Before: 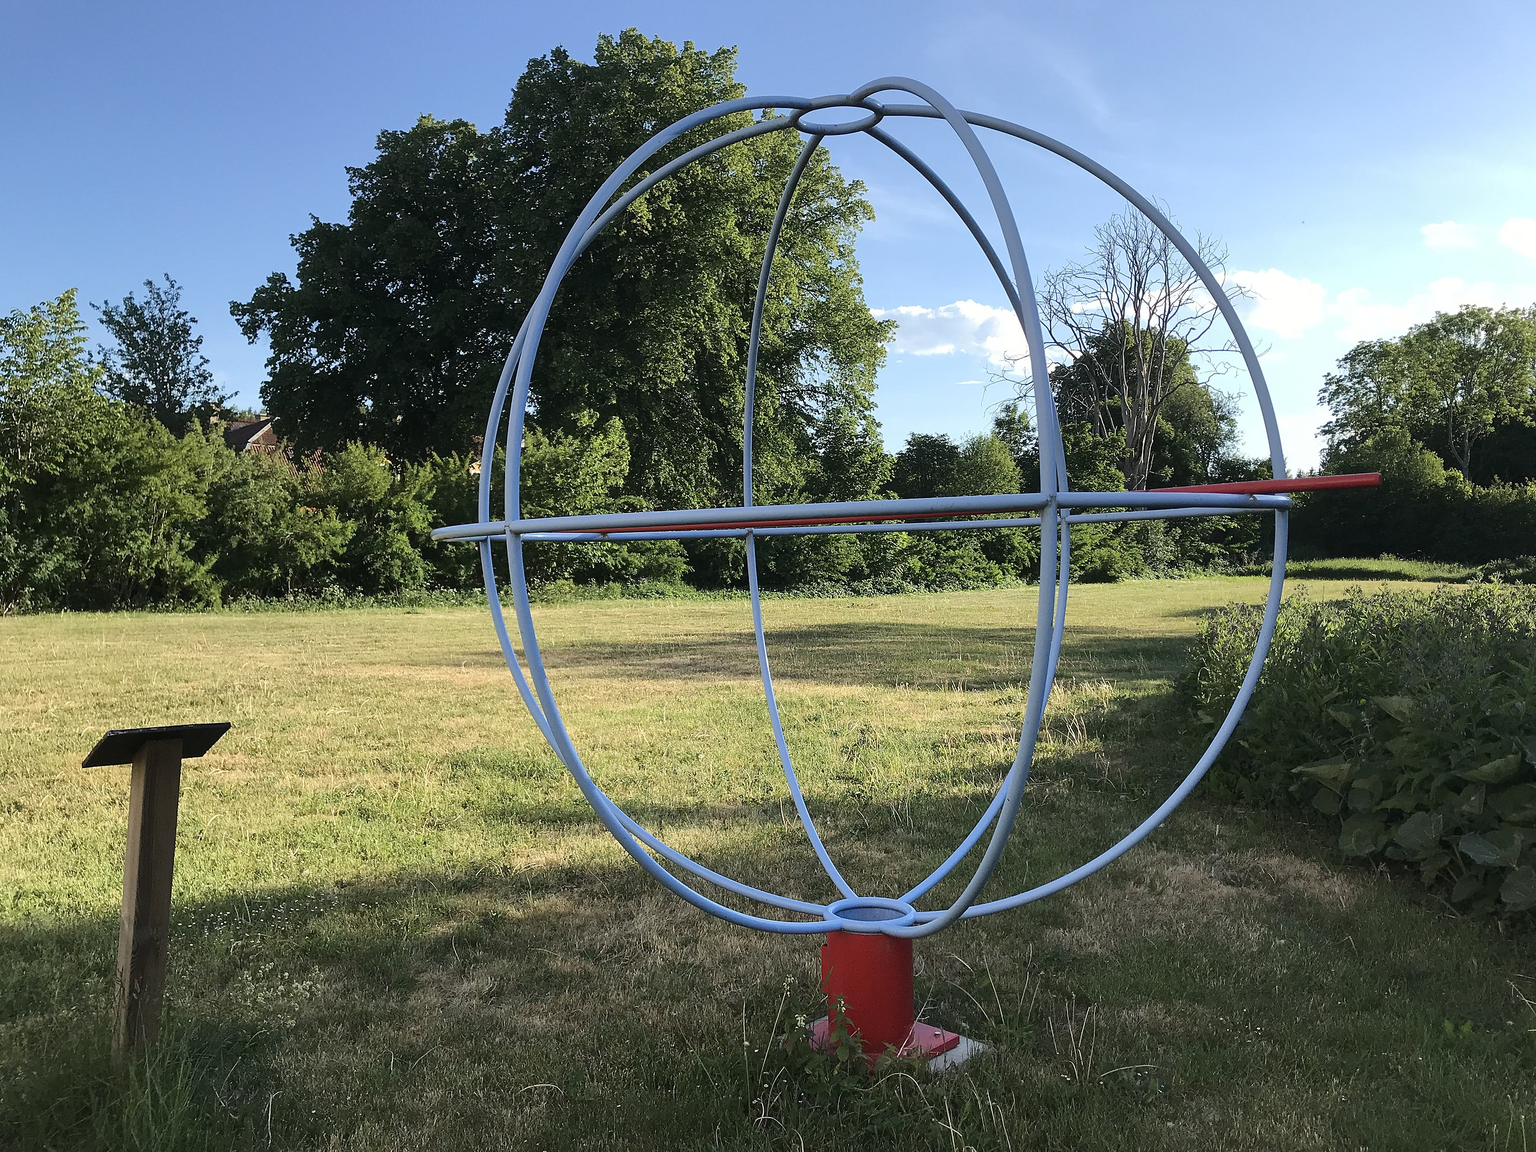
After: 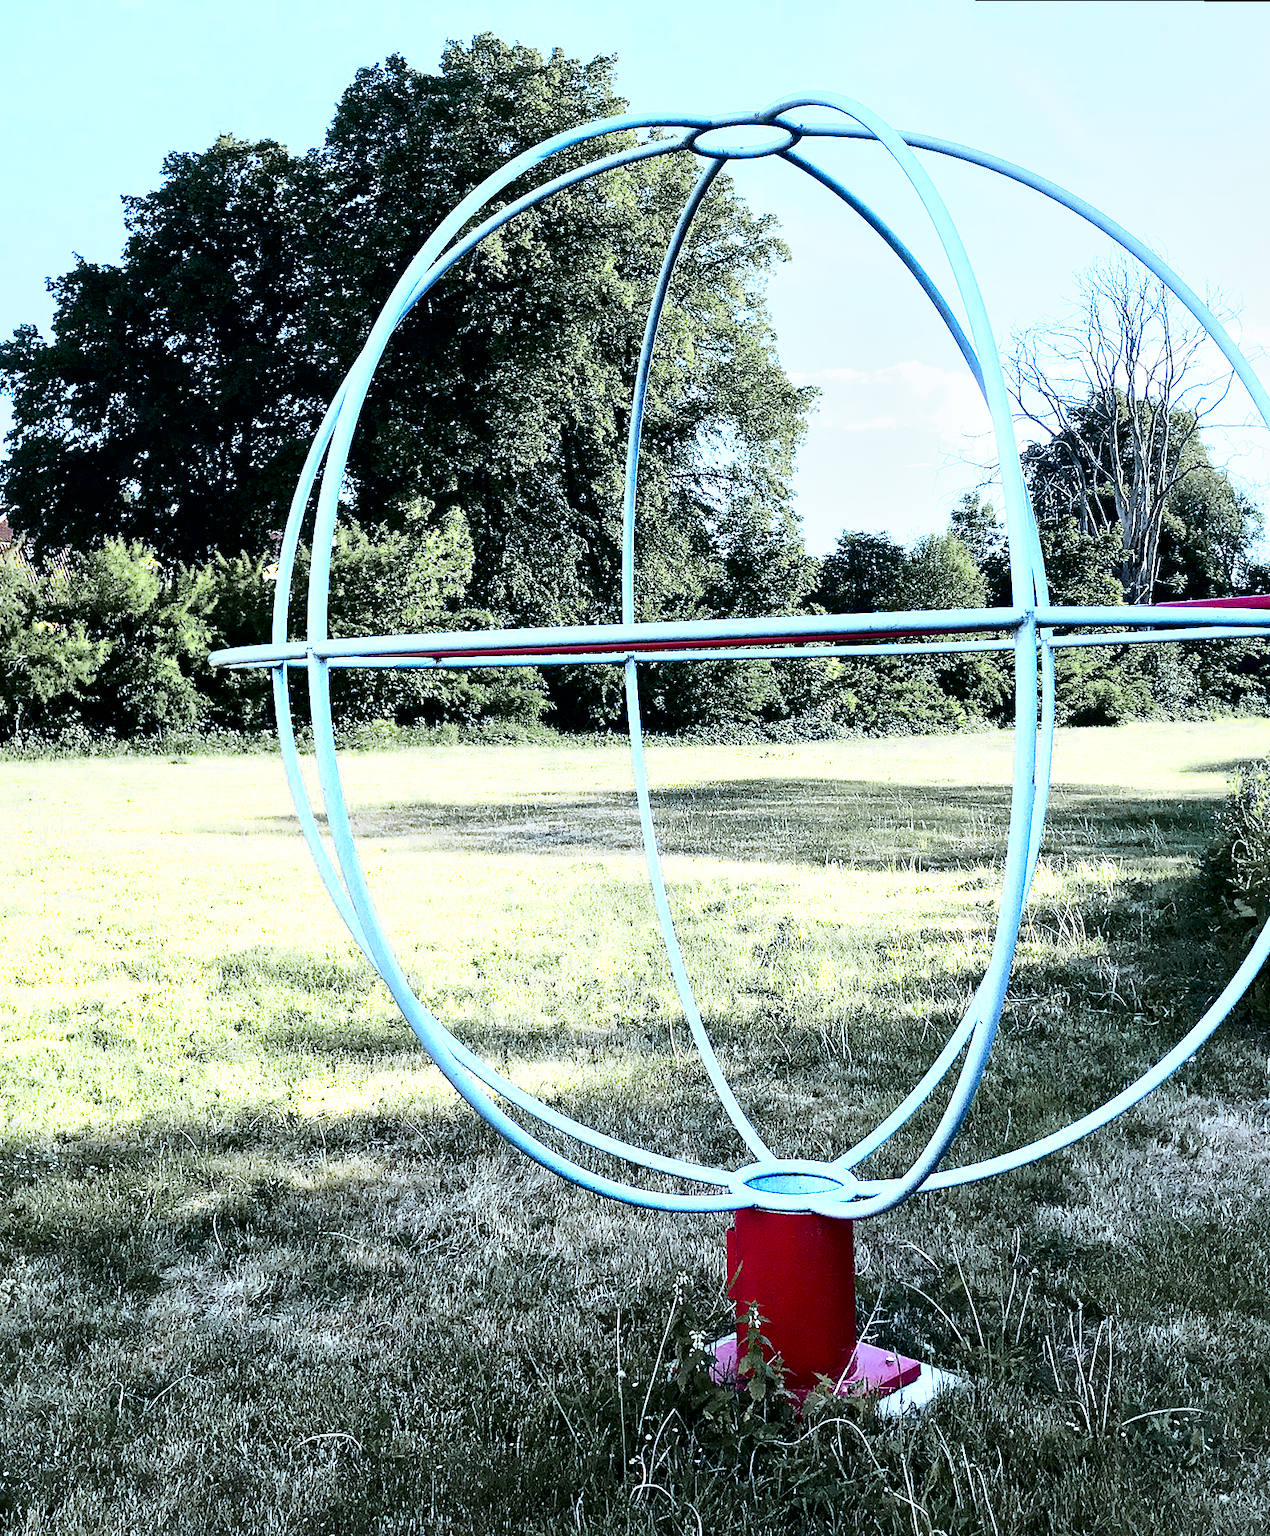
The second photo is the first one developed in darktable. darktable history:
contrast brightness saturation: contrast 0.16, saturation 0.32
crop: left 15.419%, right 17.914%
color zones: curves: ch0 [(0.004, 0.306) (0.107, 0.448) (0.252, 0.656) (0.41, 0.398) (0.595, 0.515) (0.768, 0.628)]; ch1 [(0.07, 0.323) (0.151, 0.452) (0.252, 0.608) (0.346, 0.221) (0.463, 0.189) (0.61, 0.368) (0.735, 0.395) (0.921, 0.412)]; ch2 [(0, 0.476) (0.132, 0.512) (0.243, 0.512) (0.397, 0.48) (0.522, 0.376) (0.634, 0.536) (0.761, 0.46)]
white balance: red 0.871, blue 1.249
tone curve: curves: ch0 [(0, 0) (0.058, 0.027) (0.214, 0.183) (0.295, 0.288) (0.48, 0.541) (0.658, 0.703) (0.741, 0.775) (0.844, 0.866) (0.986, 0.957)]; ch1 [(0, 0) (0.172, 0.123) (0.312, 0.296) (0.437, 0.429) (0.471, 0.469) (0.502, 0.5) (0.513, 0.515) (0.572, 0.603) (0.617, 0.653) (0.68, 0.724) (0.889, 0.924) (1, 1)]; ch2 [(0, 0) (0.411, 0.424) (0.489, 0.49) (0.502, 0.5) (0.512, 0.524) (0.549, 0.578) (0.604, 0.628) (0.709, 0.748) (1, 1)], color space Lab, independent channels, preserve colors none
rotate and perspective: rotation 0.215°, lens shift (vertical) -0.139, crop left 0.069, crop right 0.939, crop top 0.002, crop bottom 0.996
local contrast: mode bilateral grid, contrast 25, coarseness 60, detail 151%, midtone range 0.2
base curve: curves: ch0 [(0, 0) (0.012, 0.01) (0.073, 0.168) (0.31, 0.711) (0.645, 0.957) (1, 1)], preserve colors none
